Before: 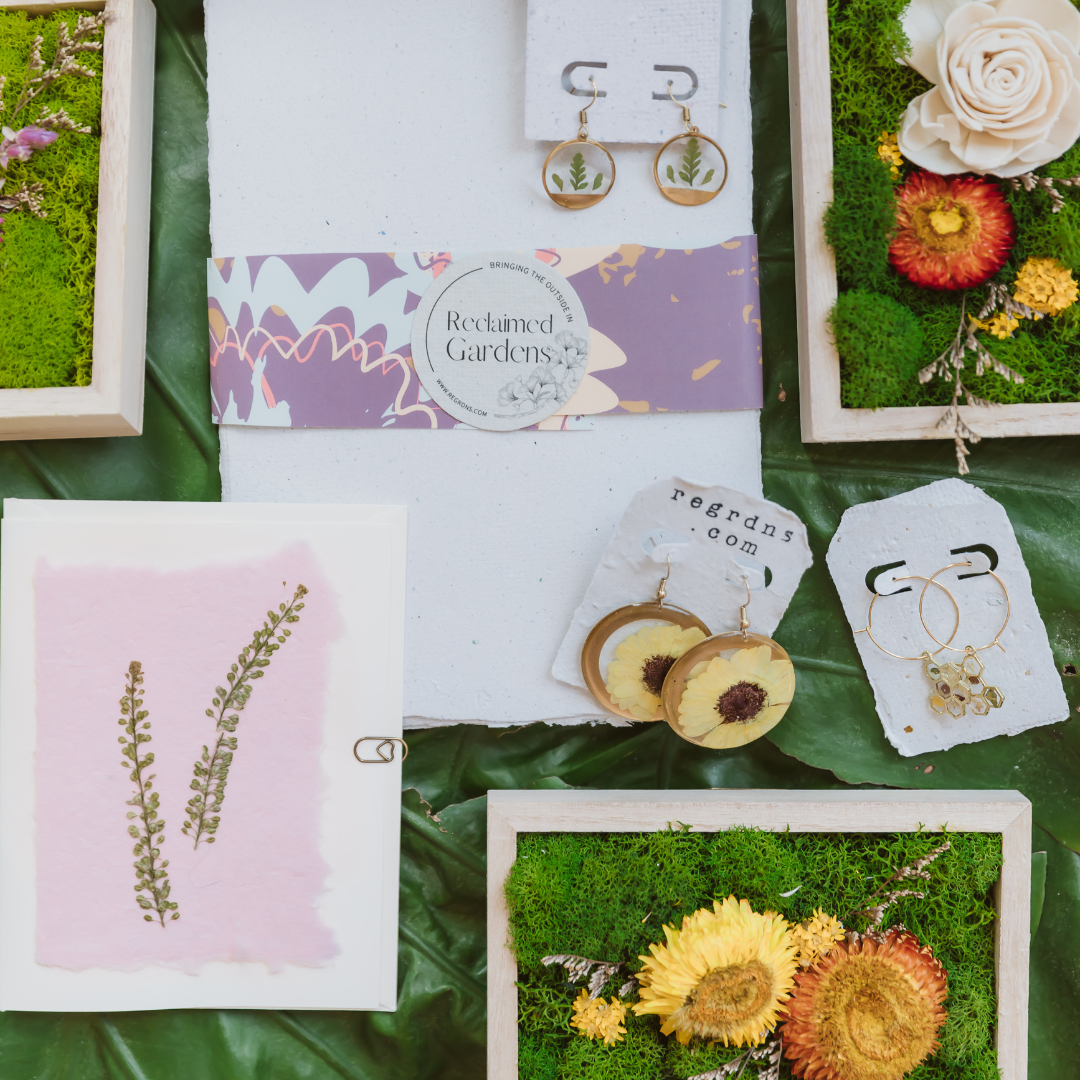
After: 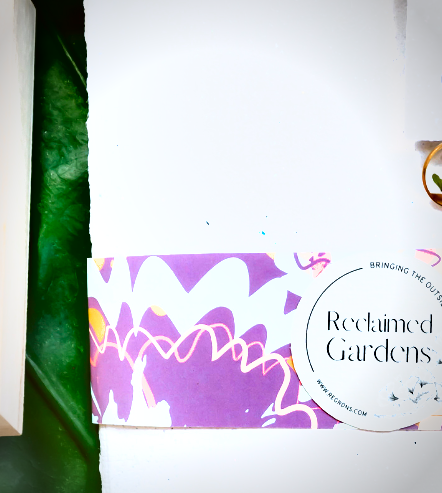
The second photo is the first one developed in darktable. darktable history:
exposure: black level correction 0, exposure 0.693 EV, compensate exposure bias true, compensate highlight preservation false
color balance rgb: perceptual saturation grading › global saturation 29.589%, global vibrance 50.063%
crop and rotate: left 11.128%, top 0.088%, right 47.943%, bottom 54.21%
tone equalizer: -8 EV -0.394 EV, -7 EV -0.381 EV, -6 EV -0.295 EV, -5 EV -0.244 EV, -3 EV 0.243 EV, -2 EV 0.334 EV, -1 EV 0.393 EV, +0 EV 0.411 EV, luminance estimator HSV value / RGB max
shadows and highlights: low approximation 0.01, soften with gaussian
vignetting: automatic ratio true
